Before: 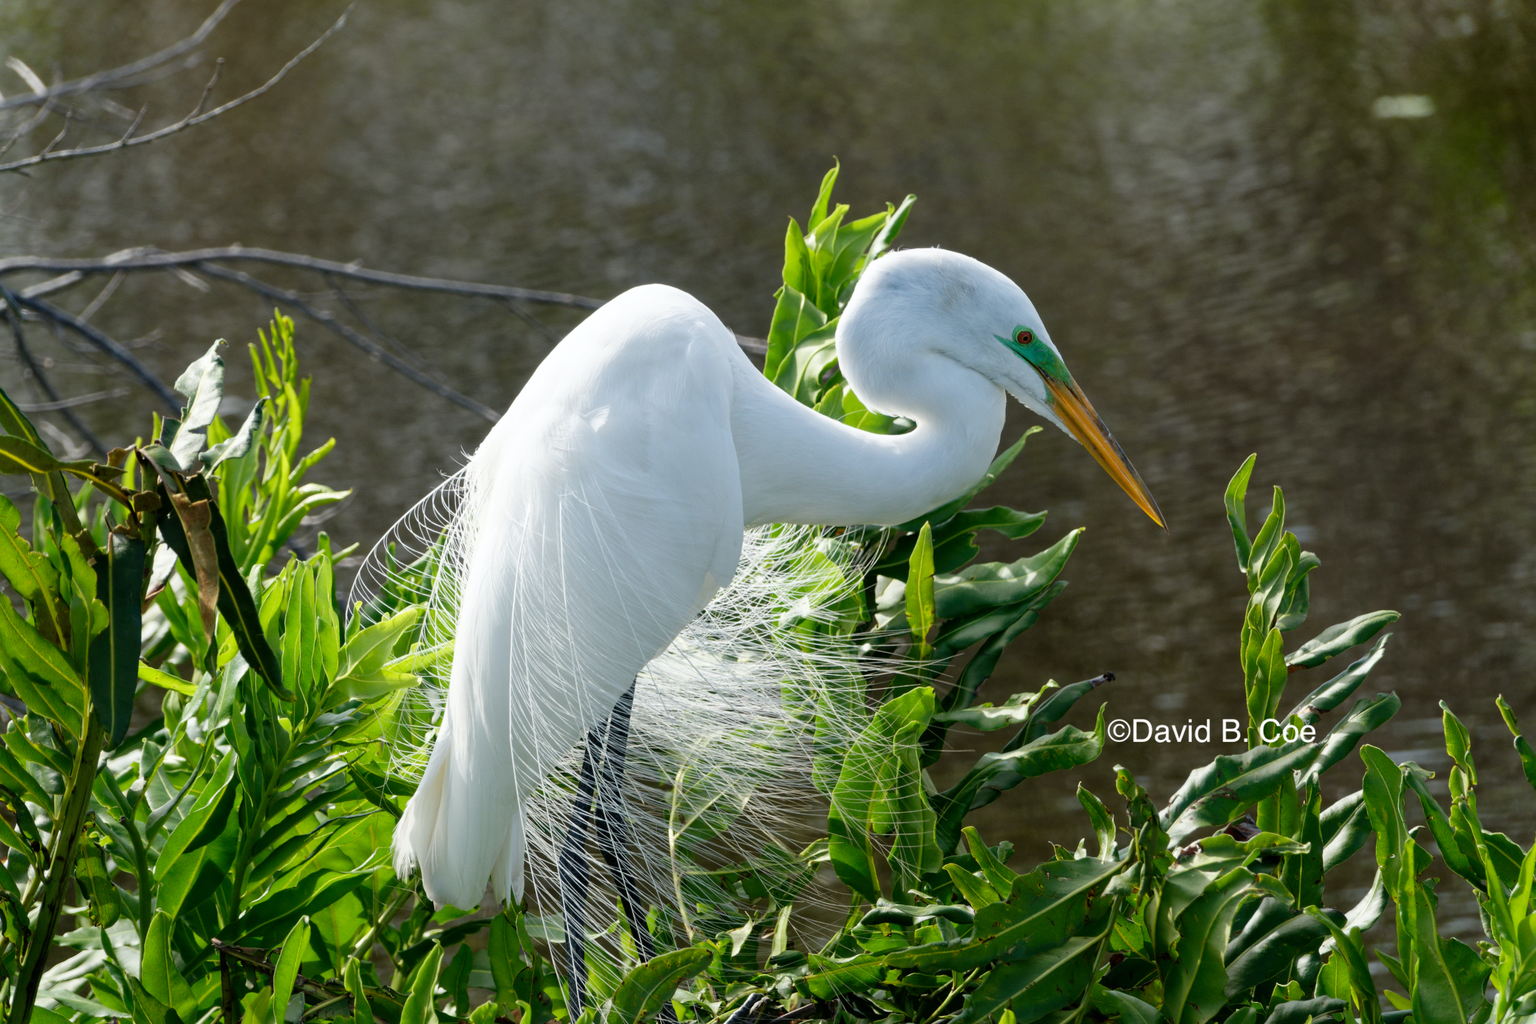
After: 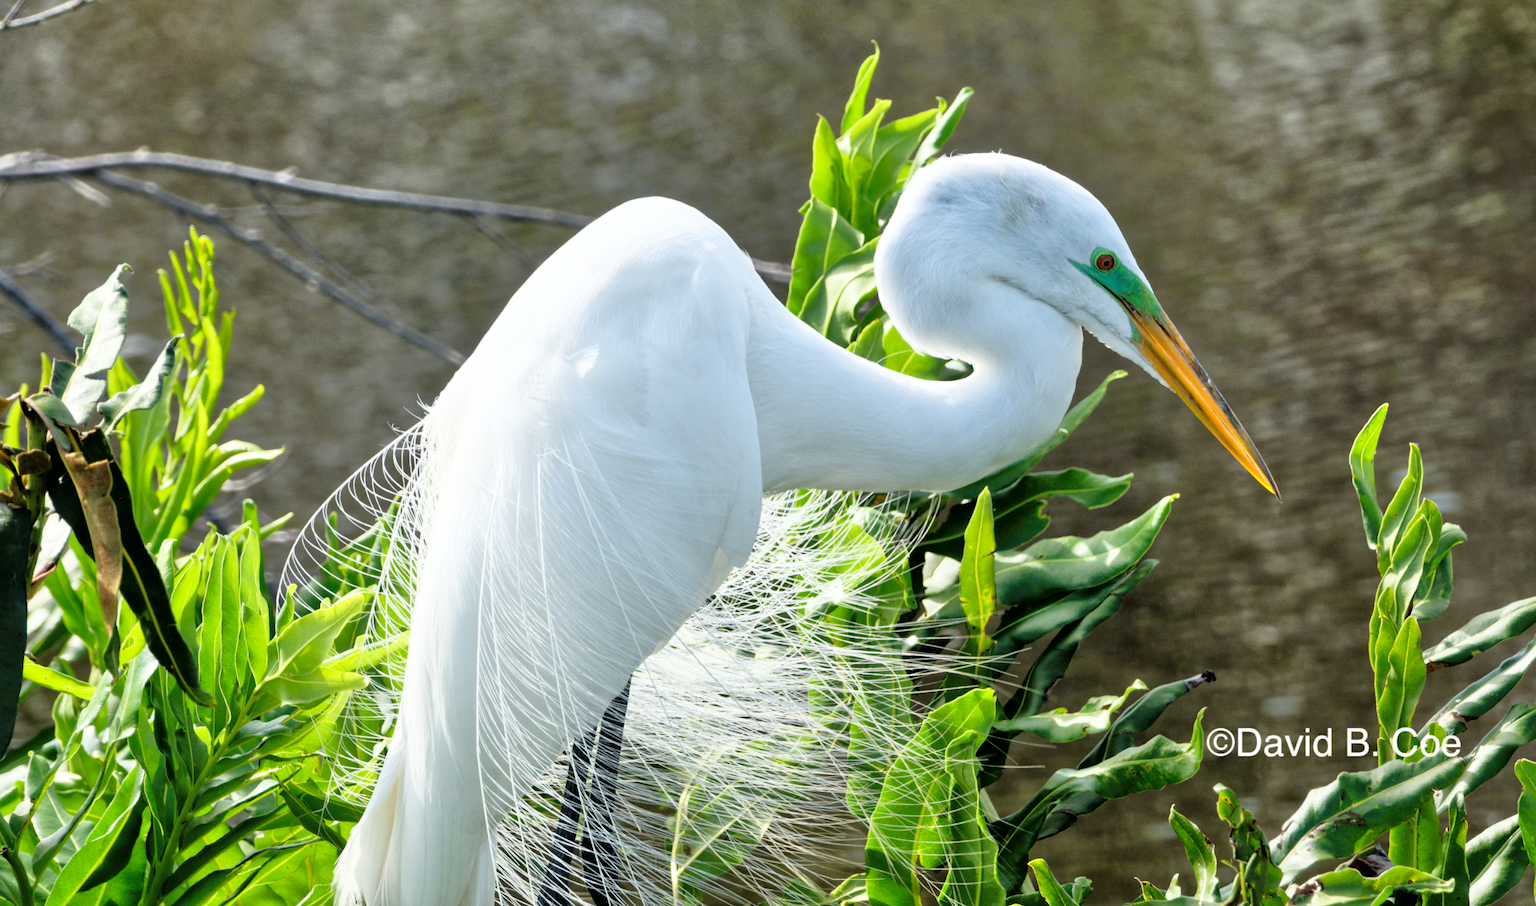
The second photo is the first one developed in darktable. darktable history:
tone curve: curves: ch0 [(0, 0) (0.003, 0.008) (0.011, 0.008) (0.025, 0.011) (0.044, 0.017) (0.069, 0.026) (0.1, 0.039) (0.136, 0.054) (0.177, 0.093) (0.224, 0.15) (0.277, 0.21) (0.335, 0.285) (0.399, 0.366) (0.468, 0.462) (0.543, 0.564) (0.623, 0.679) (0.709, 0.79) (0.801, 0.883) (0.898, 0.95) (1, 1)], color space Lab, linked channels
crop: left 7.784%, top 12.033%, right 10.282%, bottom 15.415%
tone equalizer: -7 EV 0.142 EV, -6 EV 0.638 EV, -5 EV 1.12 EV, -4 EV 1.32 EV, -3 EV 1.17 EV, -2 EV 0.6 EV, -1 EV 0.153 EV
local contrast: mode bilateral grid, contrast 16, coarseness 35, detail 105%, midtone range 0.2
